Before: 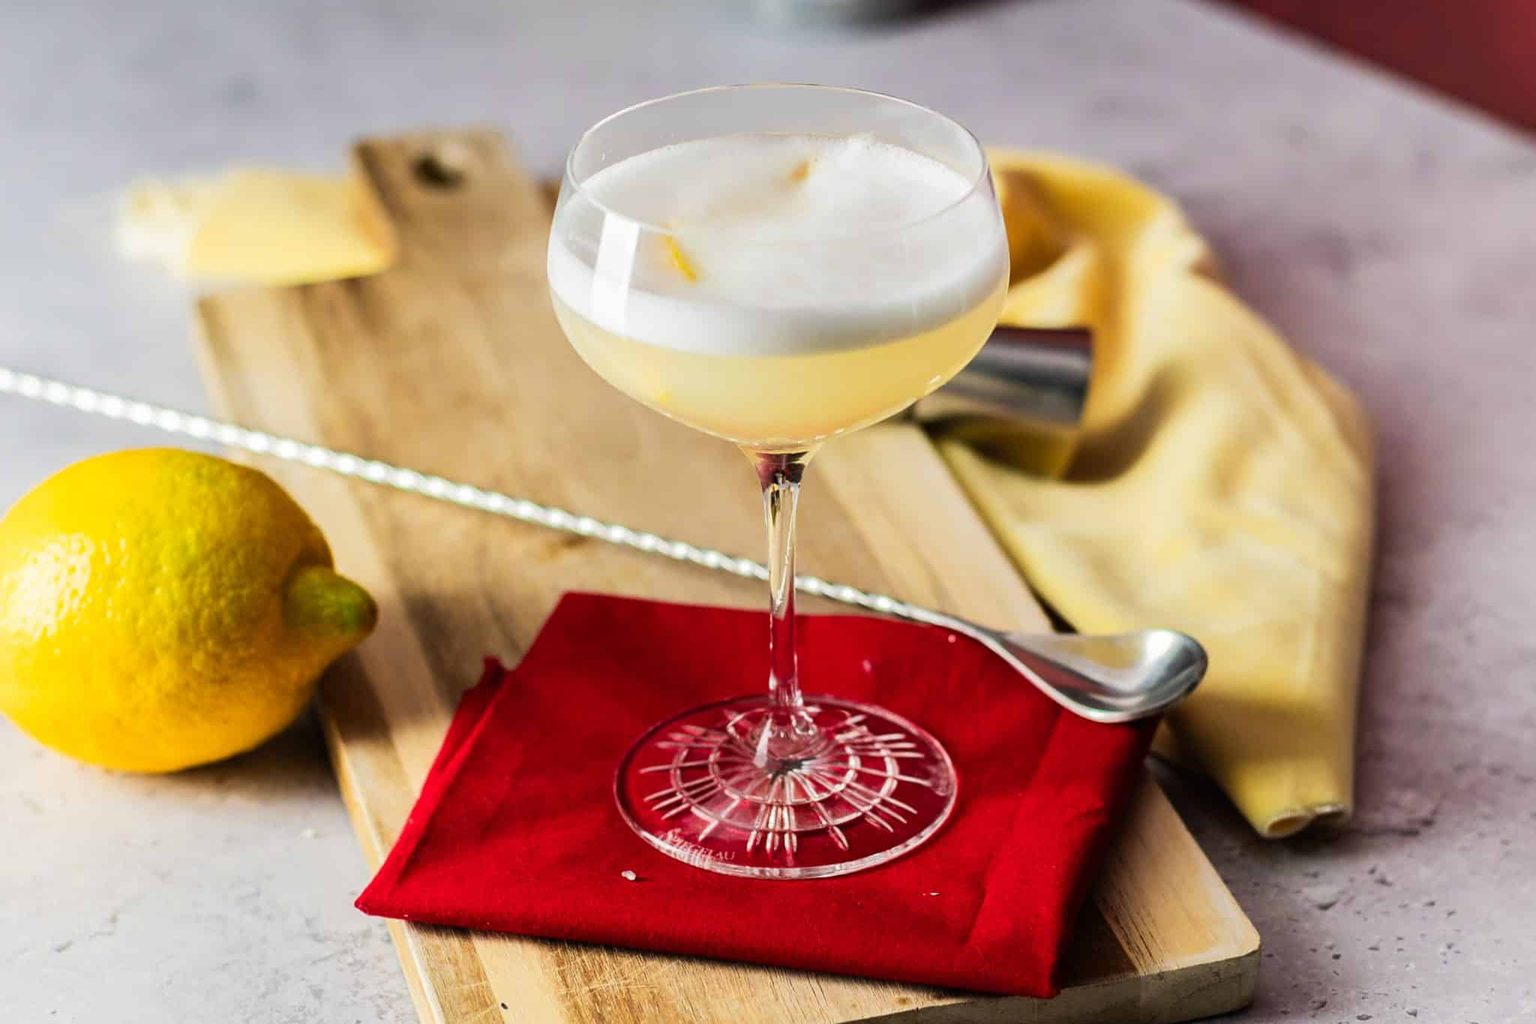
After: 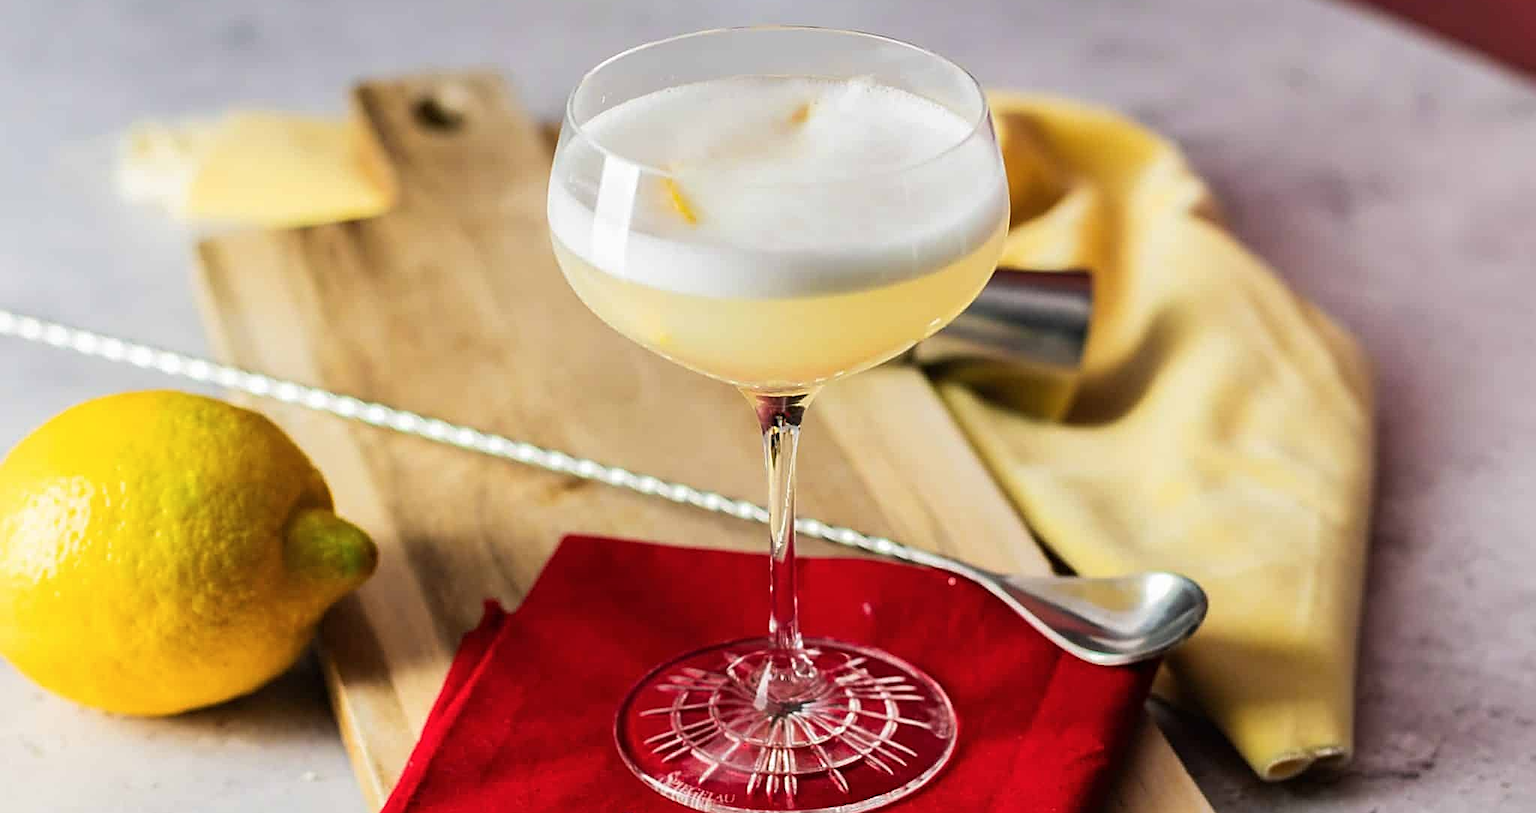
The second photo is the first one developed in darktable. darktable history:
sharpen: on, module defaults
crop and rotate: top 5.667%, bottom 14.937%
color balance: output saturation 98.5%
